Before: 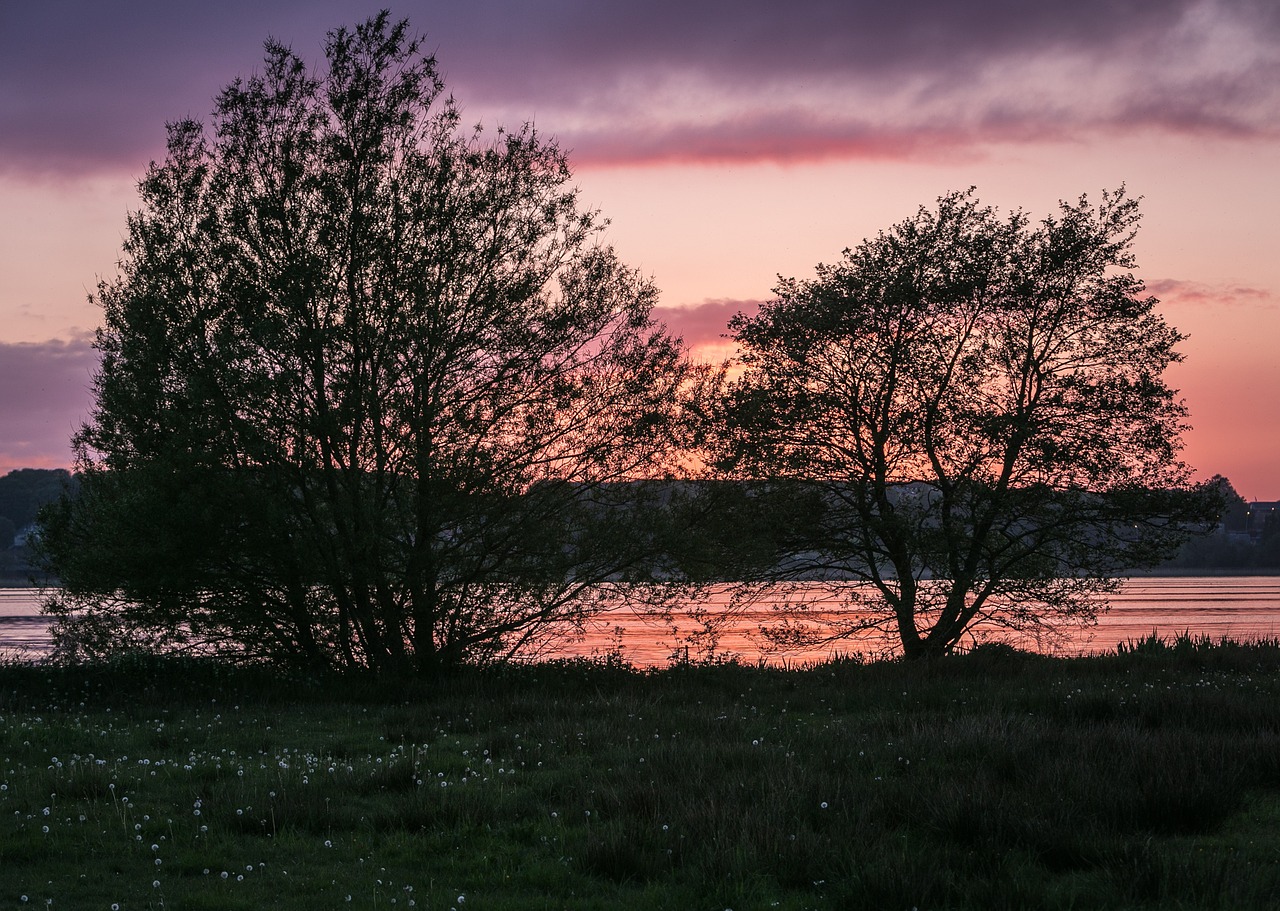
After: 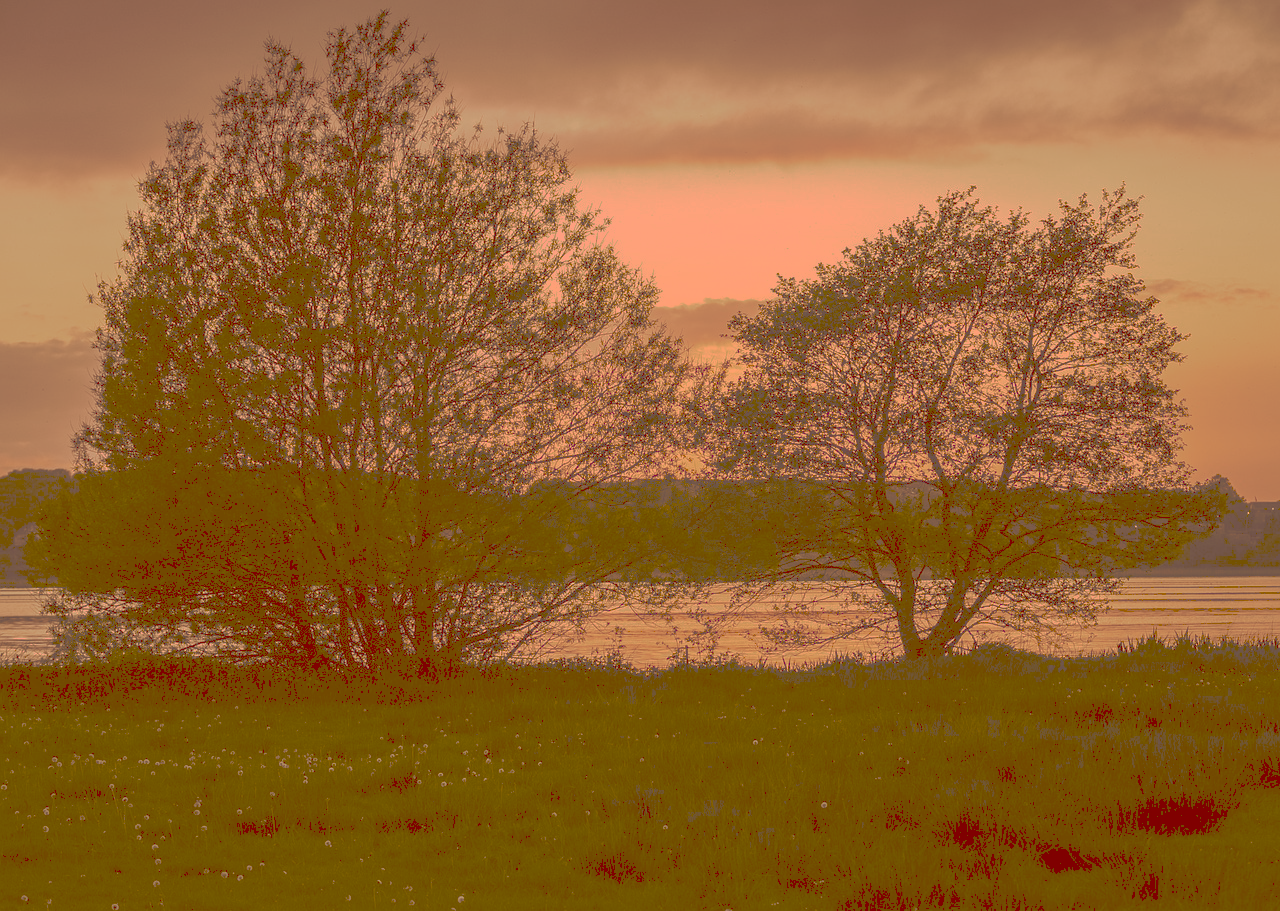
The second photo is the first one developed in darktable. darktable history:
tone curve: curves: ch0 [(0, 0) (0.003, 0.322) (0.011, 0.327) (0.025, 0.345) (0.044, 0.365) (0.069, 0.378) (0.1, 0.391) (0.136, 0.403) (0.177, 0.412) (0.224, 0.429) (0.277, 0.448) (0.335, 0.474) (0.399, 0.503) (0.468, 0.537) (0.543, 0.57) (0.623, 0.61) (0.709, 0.653) (0.801, 0.699) (0.898, 0.75) (1, 1)], preserve colors none
color look up table: target L [96.47, 85, 88.94, 79.45, 75.85, 63.19, 69.02, 71.4, 66.75, 48.12, 52.43, 57, 41.42, 18.89, 5.6, 204.45, 78.59, 68.57, 61.8, 62.06, 59.51, 50.6, 48.87, 38.15, 25.82, 25.2, 19.92, 88.04, 81.83, 75.97, 66.44, 64.98, 60.09, 62.16, 46.29, 50.81, 35.33, 38.66, 40.14, 27.17, 13.52, 88.06, 74.59, 70.76, 75.11, 54.87, 48.39, 27.76, 15.59], target a [15.31, 11.64, 21.99, 17.77, -13.19, -39.73, -0.479, 4.096, 6.353, -21.86, 23.7, 17.67, -0.762, 13.56, 22.1, 0.001, 28.45, 60.73, 41.75, 58.86, 29.68, 87.51, 74.28, 43.75, 37.42, 63.23, 57.51, 27.76, 40.51, 57.11, 32.81, 89.02, 82.85, 39.06, 28.79, 66.56, 15.19, 36.79, 65.96, 63.45, 40.83, 10.65, -31.2, -4.726, 19.45, 6.654, 3.226, 16.03, 30.96], target b [52.62, 88.75, 75.82, 133.72, 54.21, 88.89, 114.7, 55.25, 105.61, 75.34, 89.76, 87.41, 70.84, 32.23, 9.355, -0.003, 105.55, 60.41, 100.14, 94.02, 64.56, 86.55, 81.19, 64.93, 44.1, 43.04, 33.86, 38.18, 51.64, 31.11, 29.53, 12.97, 36.32, 32.41, 59.51, 22, 3.434, 45.7, 65.84, 26.13, 22.8, 43, 39.06, 30.71, 48.76, 48.67, 15.83, 47.08, 26.27], num patches 49
